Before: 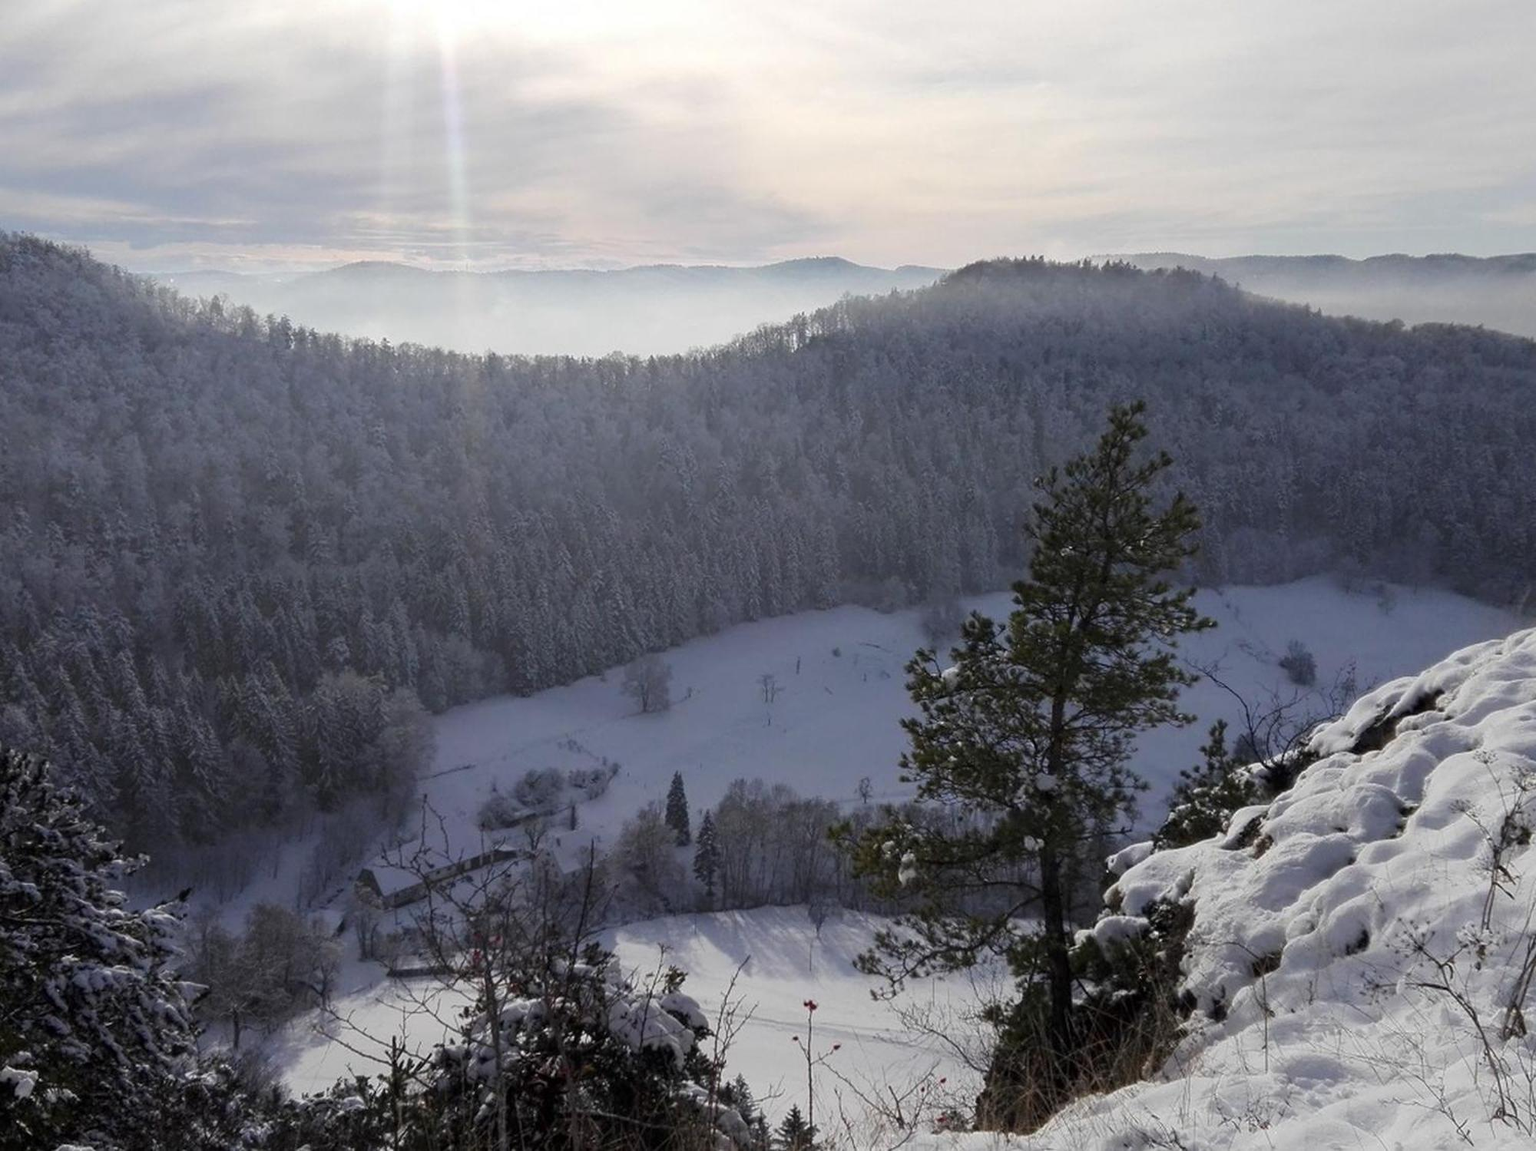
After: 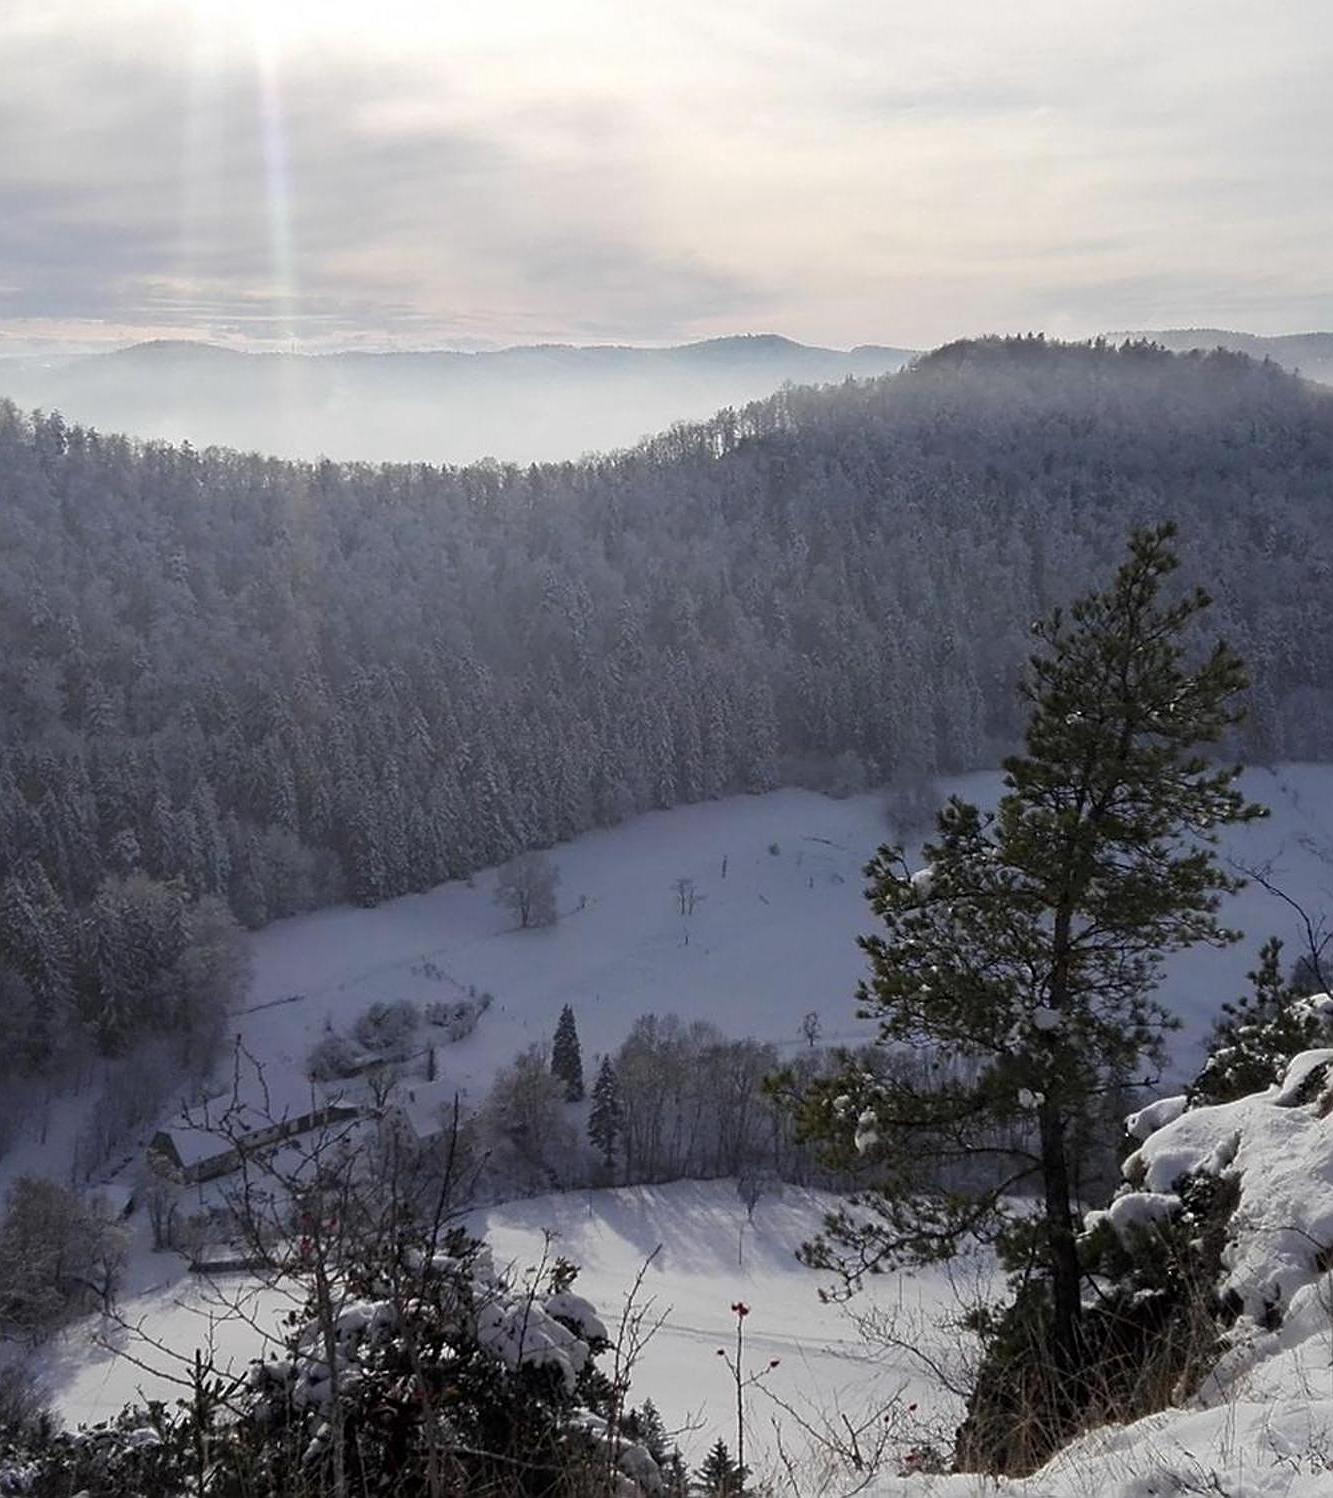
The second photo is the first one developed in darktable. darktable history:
crop and rotate: left 15.754%, right 17.579%
sharpen: on, module defaults
color zones: curves: ch0 [(0, 0.5) (0.143, 0.52) (0.286, 0.5) (0.429, 0.5) (0.571, 0.5) (0.714, 0.5) (0.857, 0.5) (1, 0.5)]; ch1 [(0, 0.489) (0.155, 0.45) (0.286, 0.466) (0.429, 0.5) (0.571, 0.5) (0.714, 0.5) (0.857, 0.5) (1, 0.489)]
